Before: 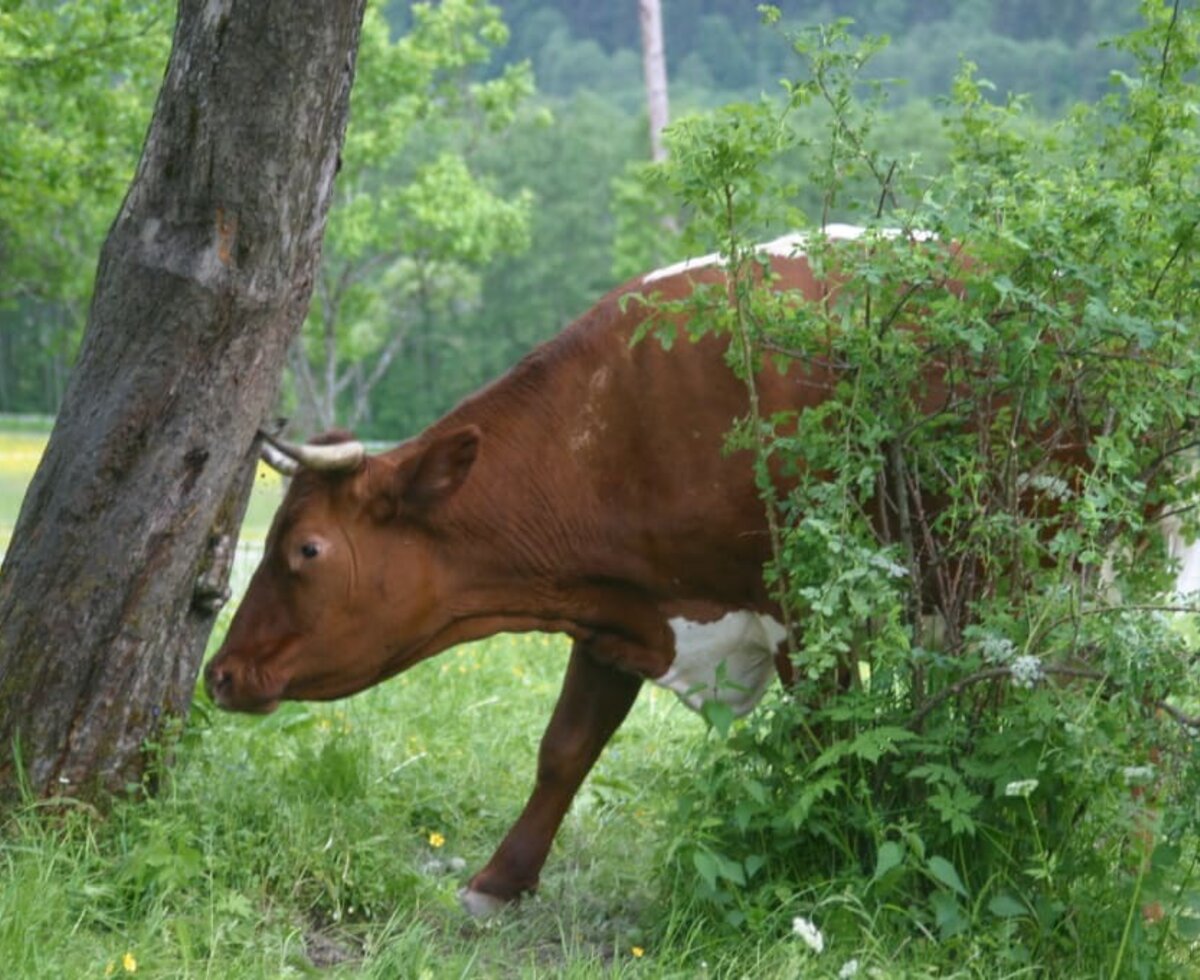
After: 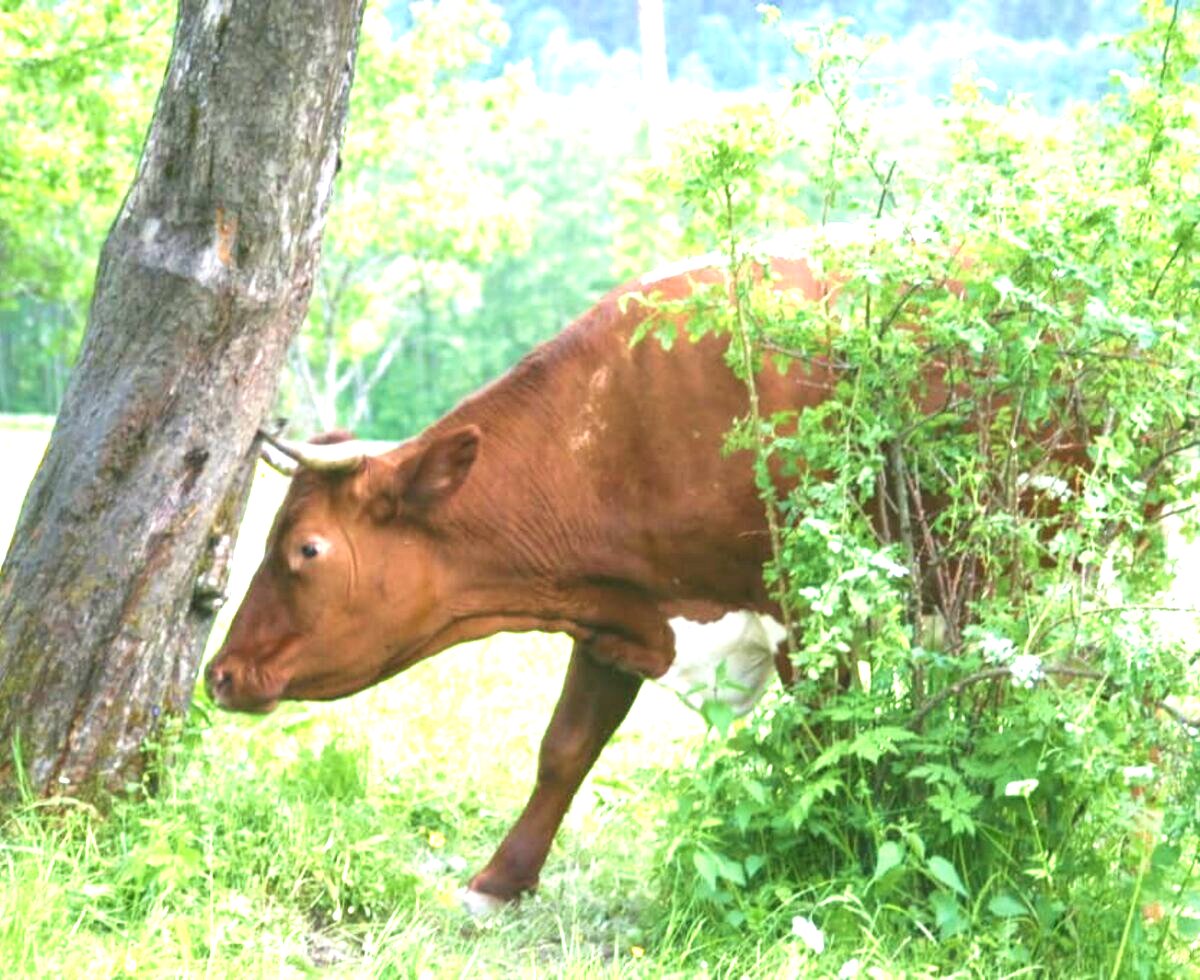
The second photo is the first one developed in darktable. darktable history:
exposure: black level correction 0, exposure 1.9 EV, compensate highlight preservation false
velvia: on, module defaults
